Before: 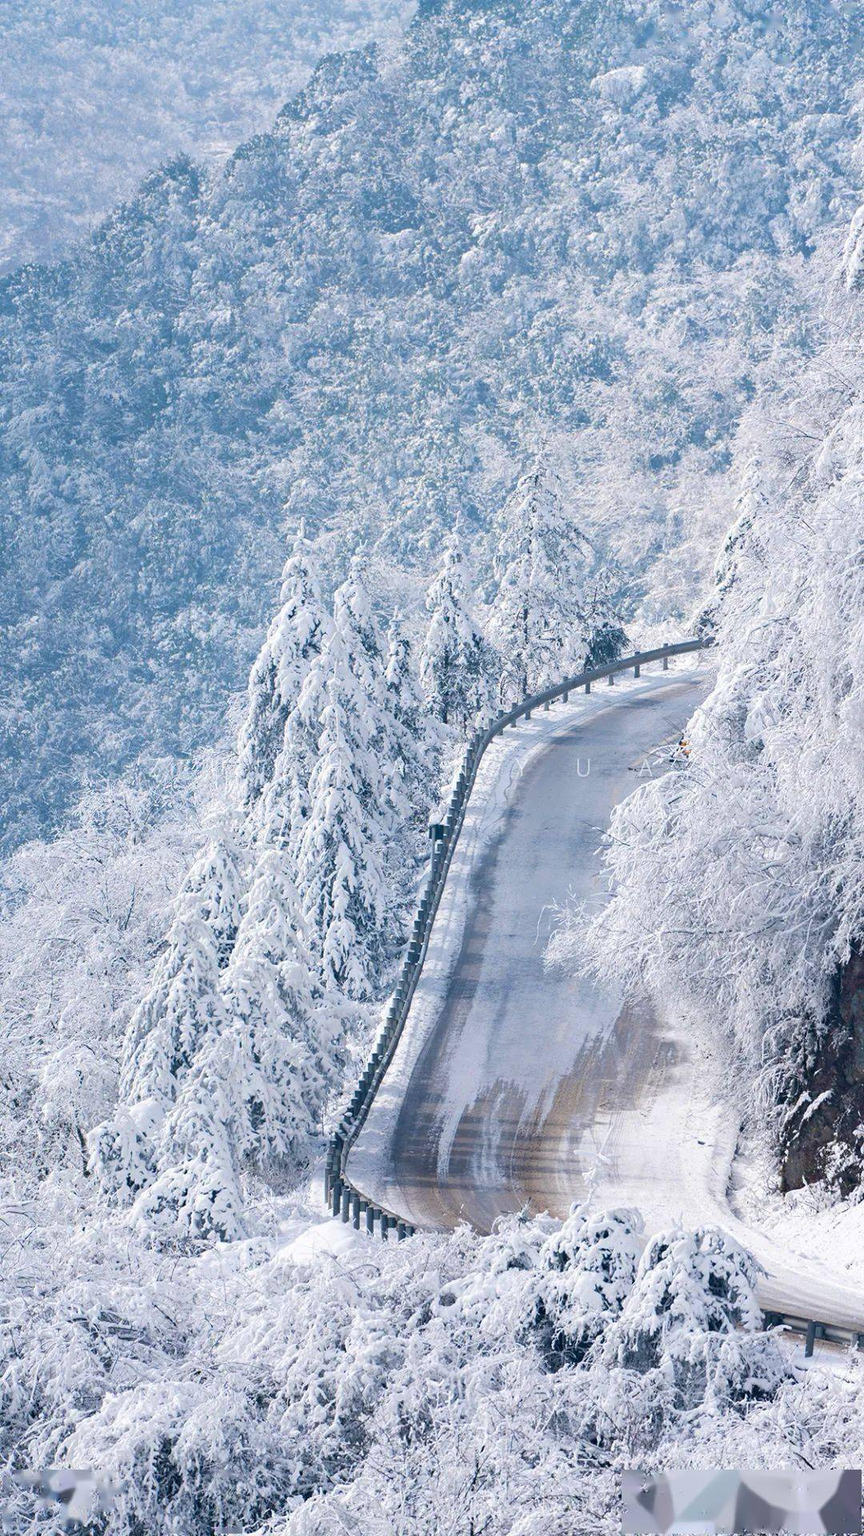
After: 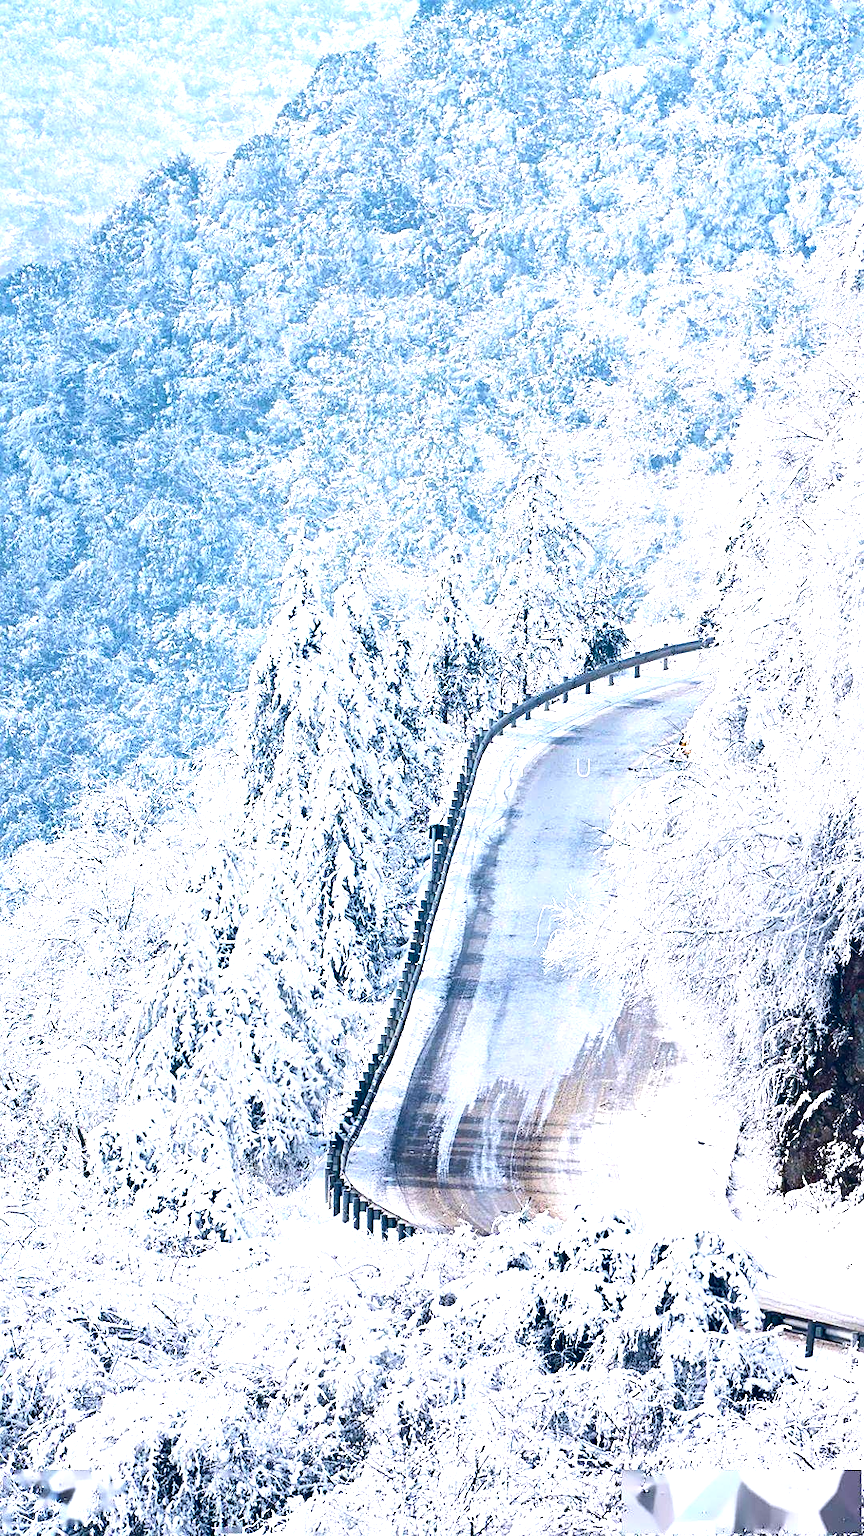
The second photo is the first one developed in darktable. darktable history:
exposure: black level correction 0, exposure 1.1 EV, compensate highlight preservation false
contrast brightness saturation: contrast 0.189, brightness -0.24, saturation 0.114
sharpen: on, module defaults
